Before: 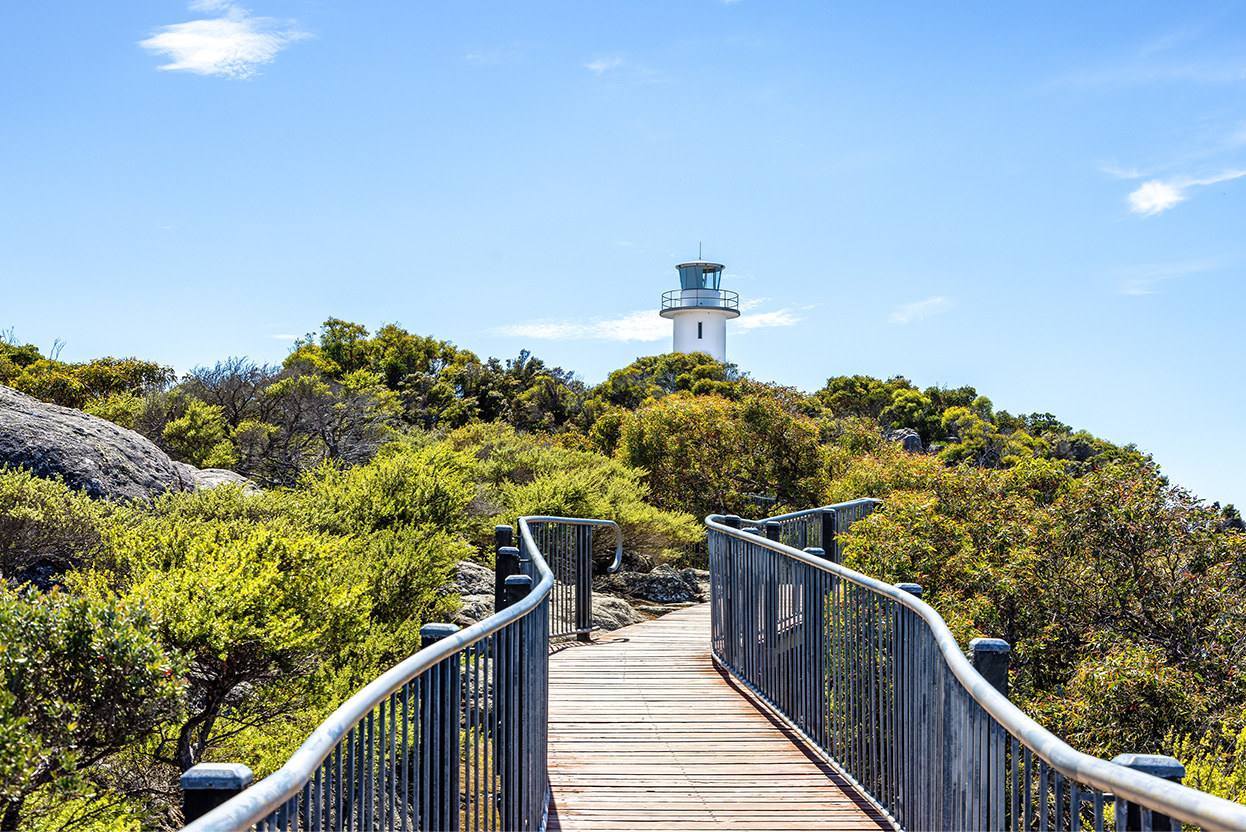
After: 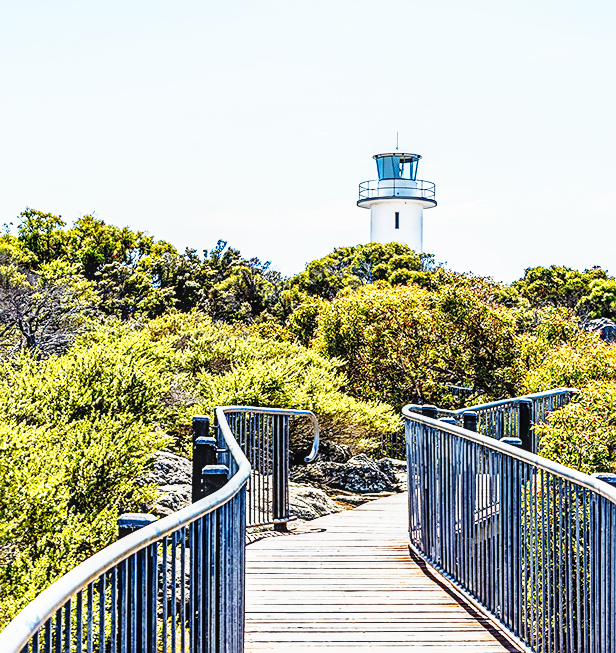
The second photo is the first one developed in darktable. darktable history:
local contrast: detail 130%
crop and rotate: angle 0.02°, left 24.353%, top 13.219%, right 26.156%, bottom 8.224%
base curve: curves: ch0 [(0, 0) (0.007, 0.004) (0.027, 0.03) (0.046, 0.07) (0.207, 0.54) (0.442, 0.872) (0.673, 0.972) (1, 1)], preserve colors none
sharpen: on, module defaults
